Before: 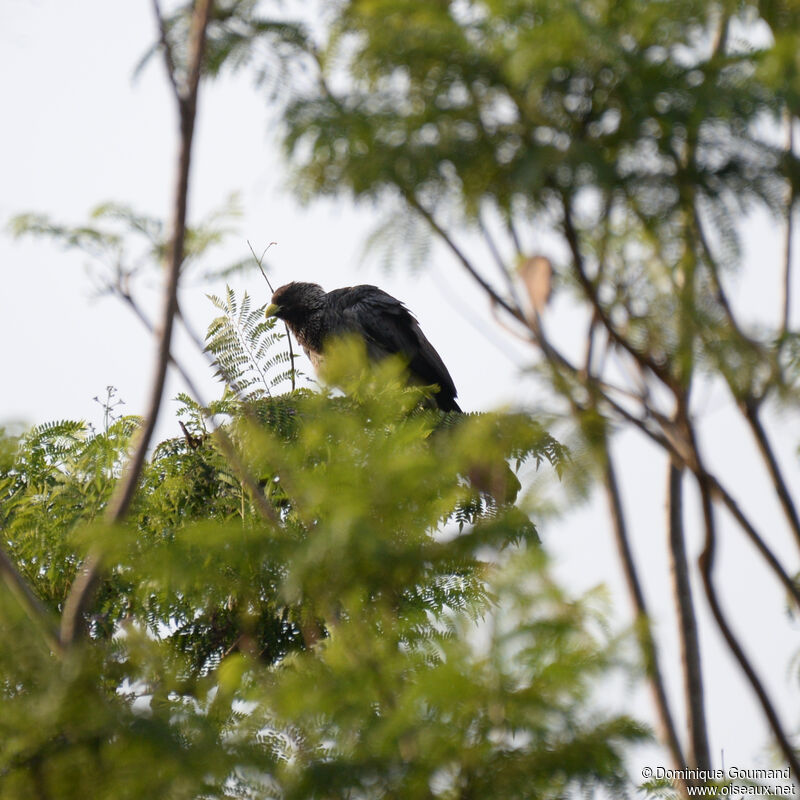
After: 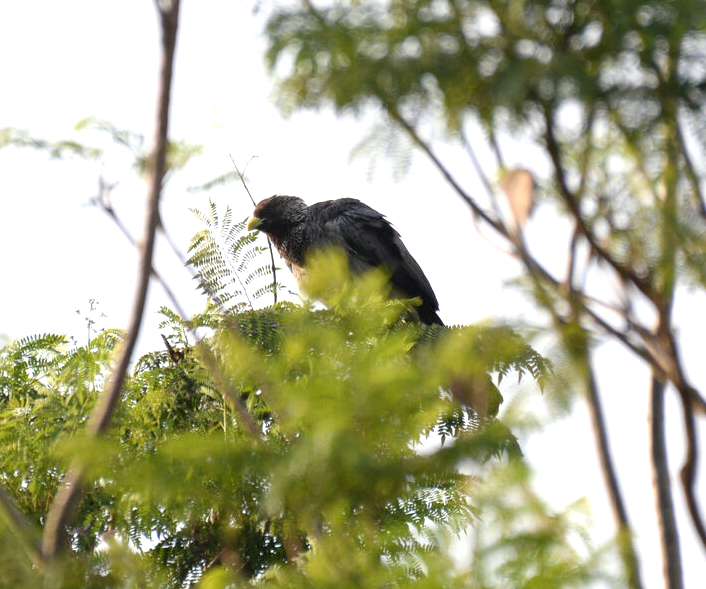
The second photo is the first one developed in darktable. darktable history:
levels: mode automatic, levels [0.246, 0.256, 0.506]
crop and rotate: left 2.352%, top 10.984%, right 9.287%, bottom 15.327%
exposure: exposure 0.611 EV, compensate highlight preservation false
